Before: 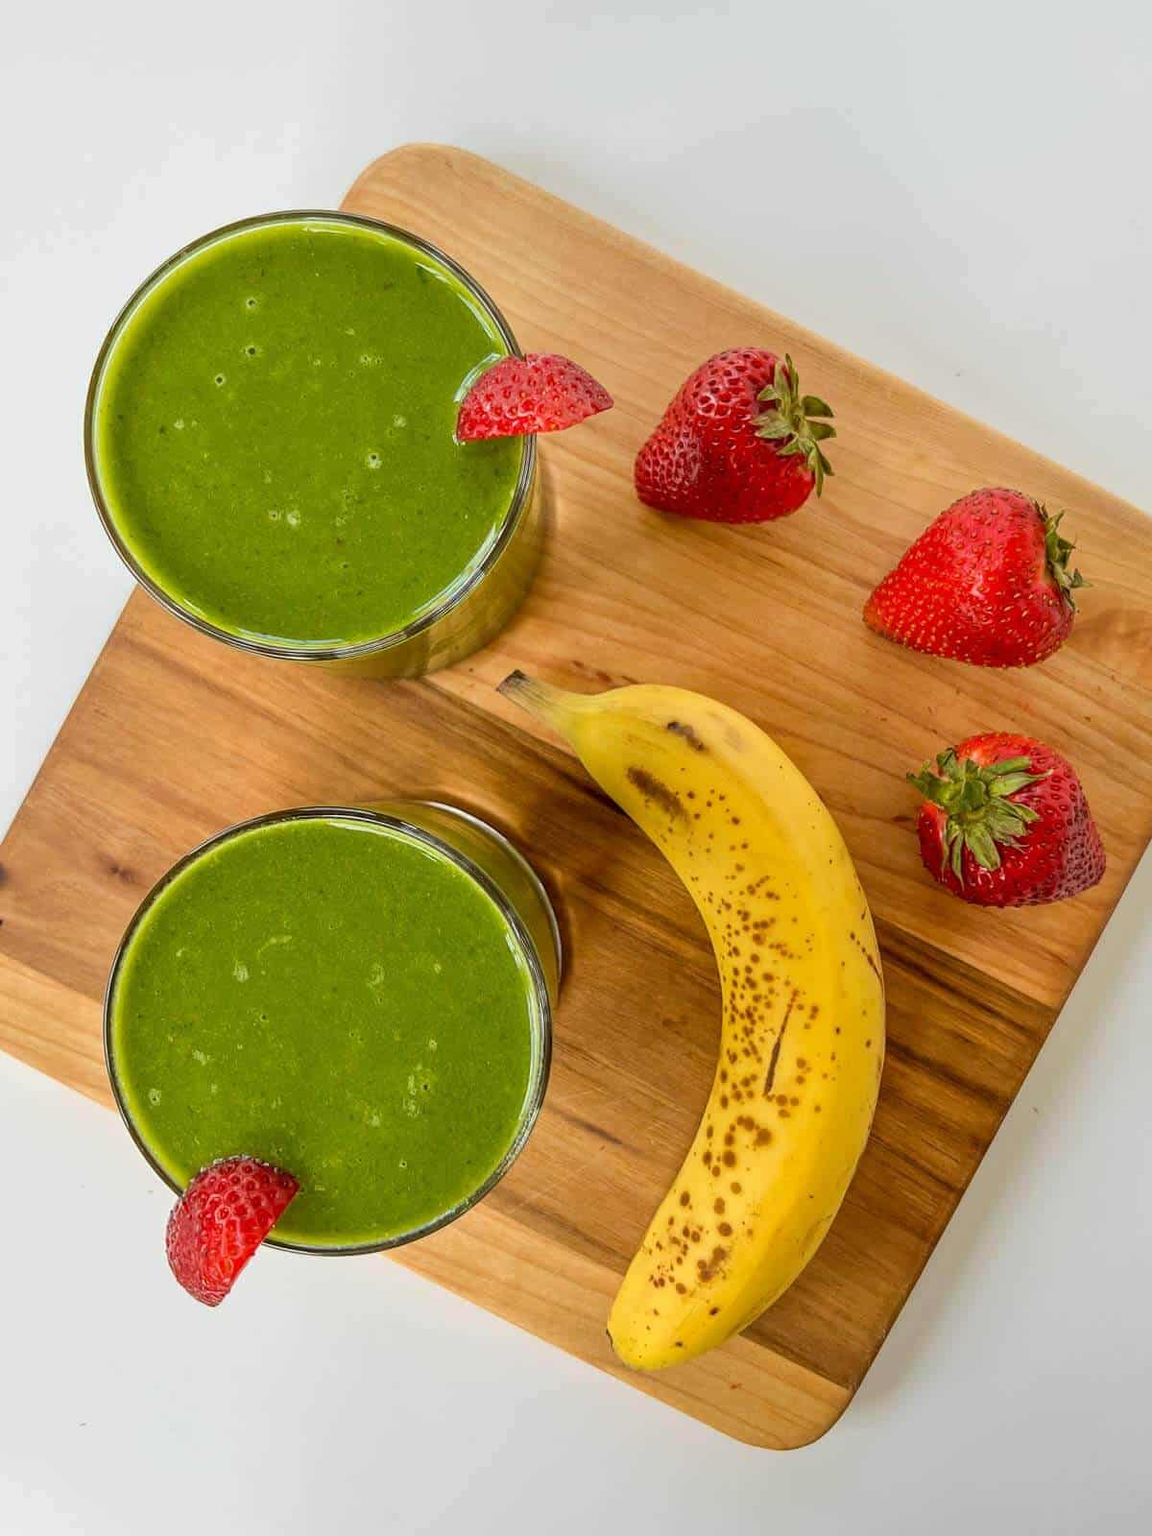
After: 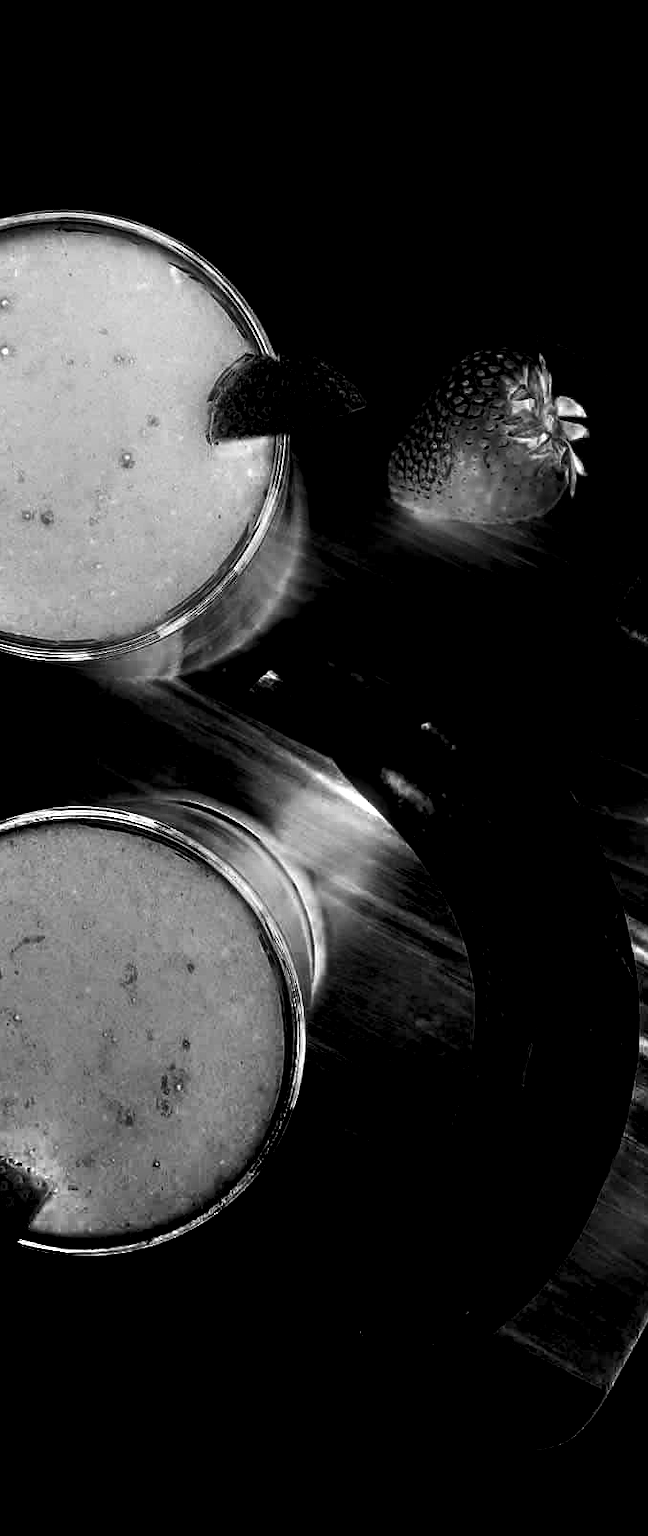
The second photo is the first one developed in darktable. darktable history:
crop: left 21.496%, right 22.254%
bloom: size 9%, threshold 100%, strength 7%
white balance: red 4.26, blue 1.802
exposure: black level correction 0, exposure 1.7 EV, compensate exposure bias true, compensate highlight preservation false
graduated density: hue 238.83°, saturation 50%
monochrome: a 79.32, b 81.83, size 1.1
